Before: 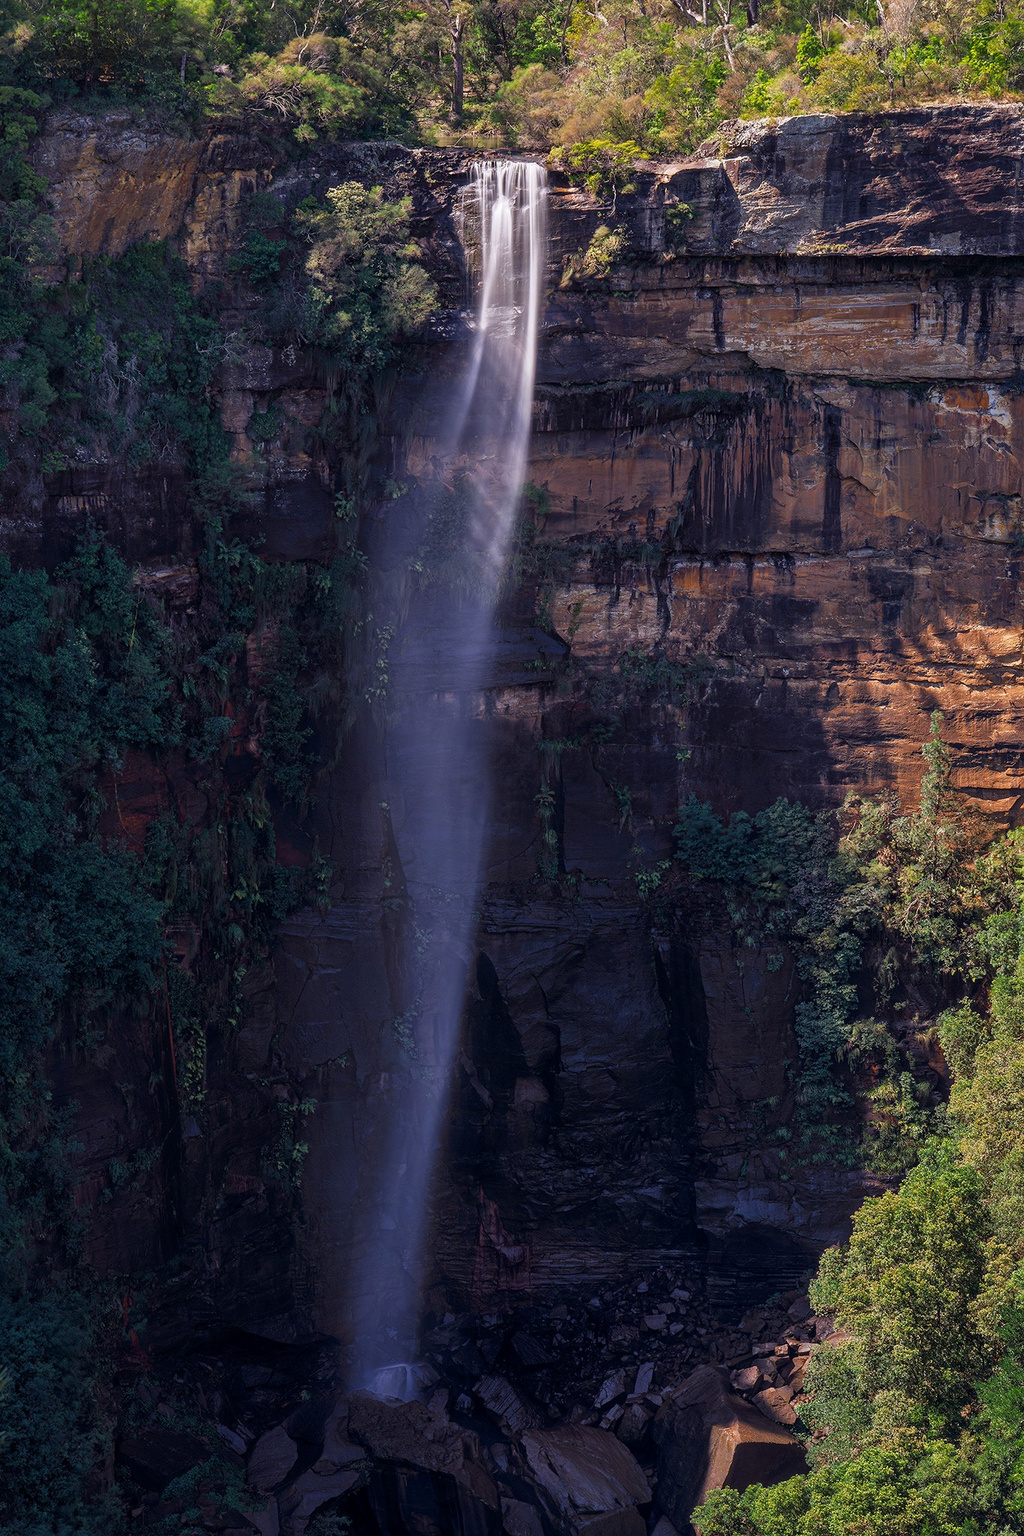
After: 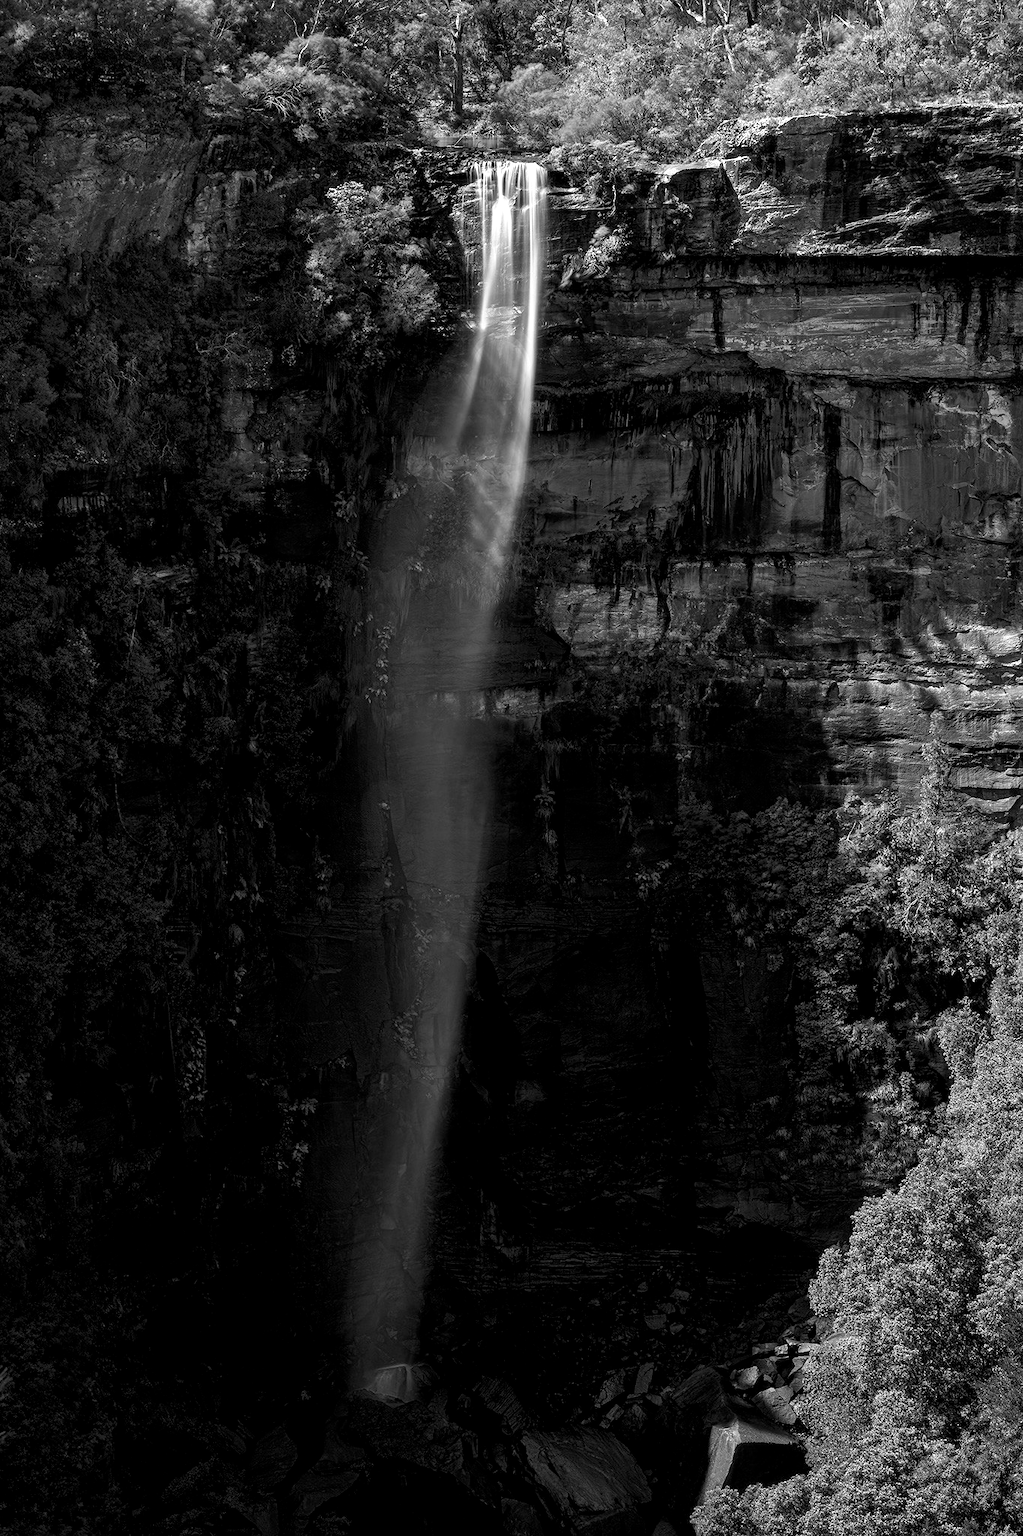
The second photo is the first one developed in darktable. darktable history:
monochrome: a 32, b 64, size 2.3
color balance rgb: shadows lift › luminance -21.66%, shadows lift › chroma 6.57%, shadows lift › hue 270°, power › chroma 0.68%, power › hue 60°, highlights gain › luminance 6.08%, highlights gain › chroma 1.33%, highlights gain › hue 90°, global offset › luminance -0.87%, perceptual saturation grading › global saturation 26.86%, perceptual saturation grading › highlights -28.39%, perceptual saturation grading › mid-tones 15.22%, perceptual saturation grading › shadows 33.98%, perceptual brilliance grading › highlights 10%, perceptual brilliance grading › mid-tones 5%
color correction: highlights a* 9.03, highlights b* 8.71, shadows a* 40, shadows b* 40, saturation 0.8
